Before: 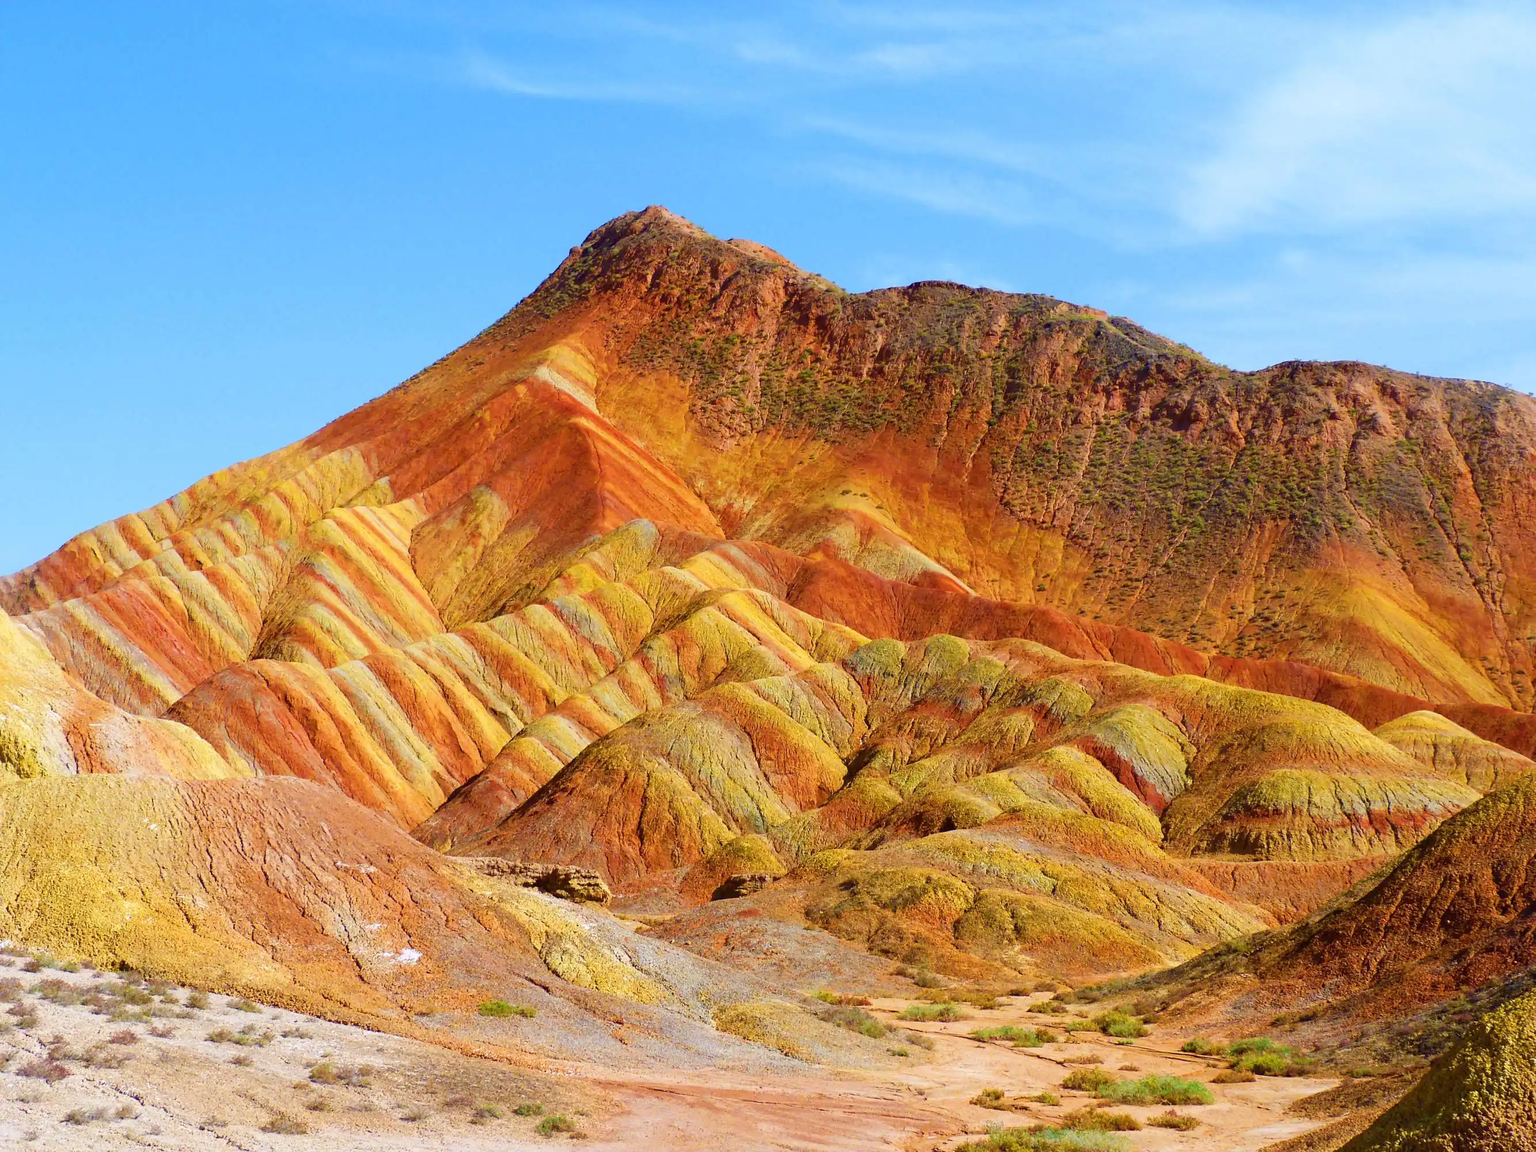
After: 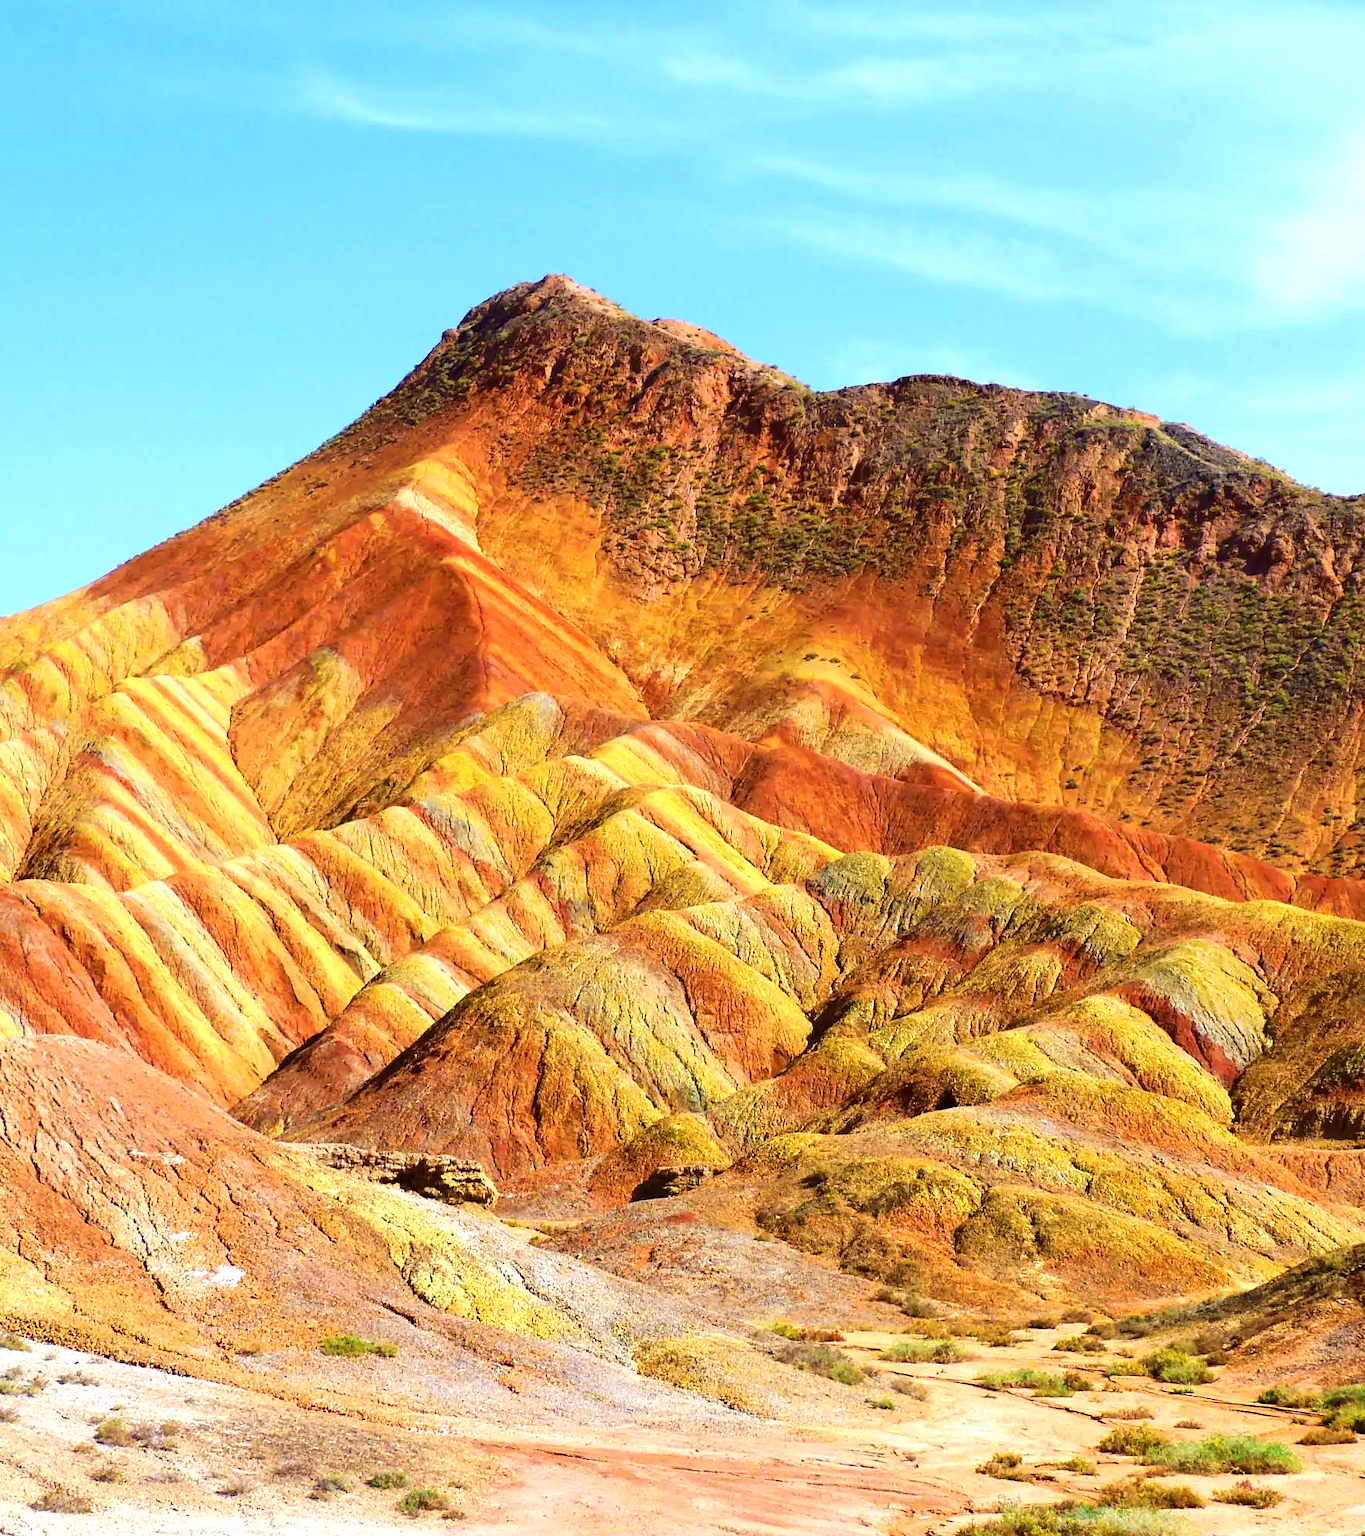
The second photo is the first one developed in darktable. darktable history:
crop and rotate: left 15.546%, right 17.787%
tone equalizer: -8 EV -0.75 EV, -7 EV -0.7 EV, -6 EV -0.6 EV, -5 EV -0.4 EV, -3 EV 0.4 EV, -2 EV 0.6 EV, -1 EV 0.7 EV, +0 EV 0.75 EV, edges refinement/feathering 500, mask exposure compensation -1.57 EV, preserve details no
